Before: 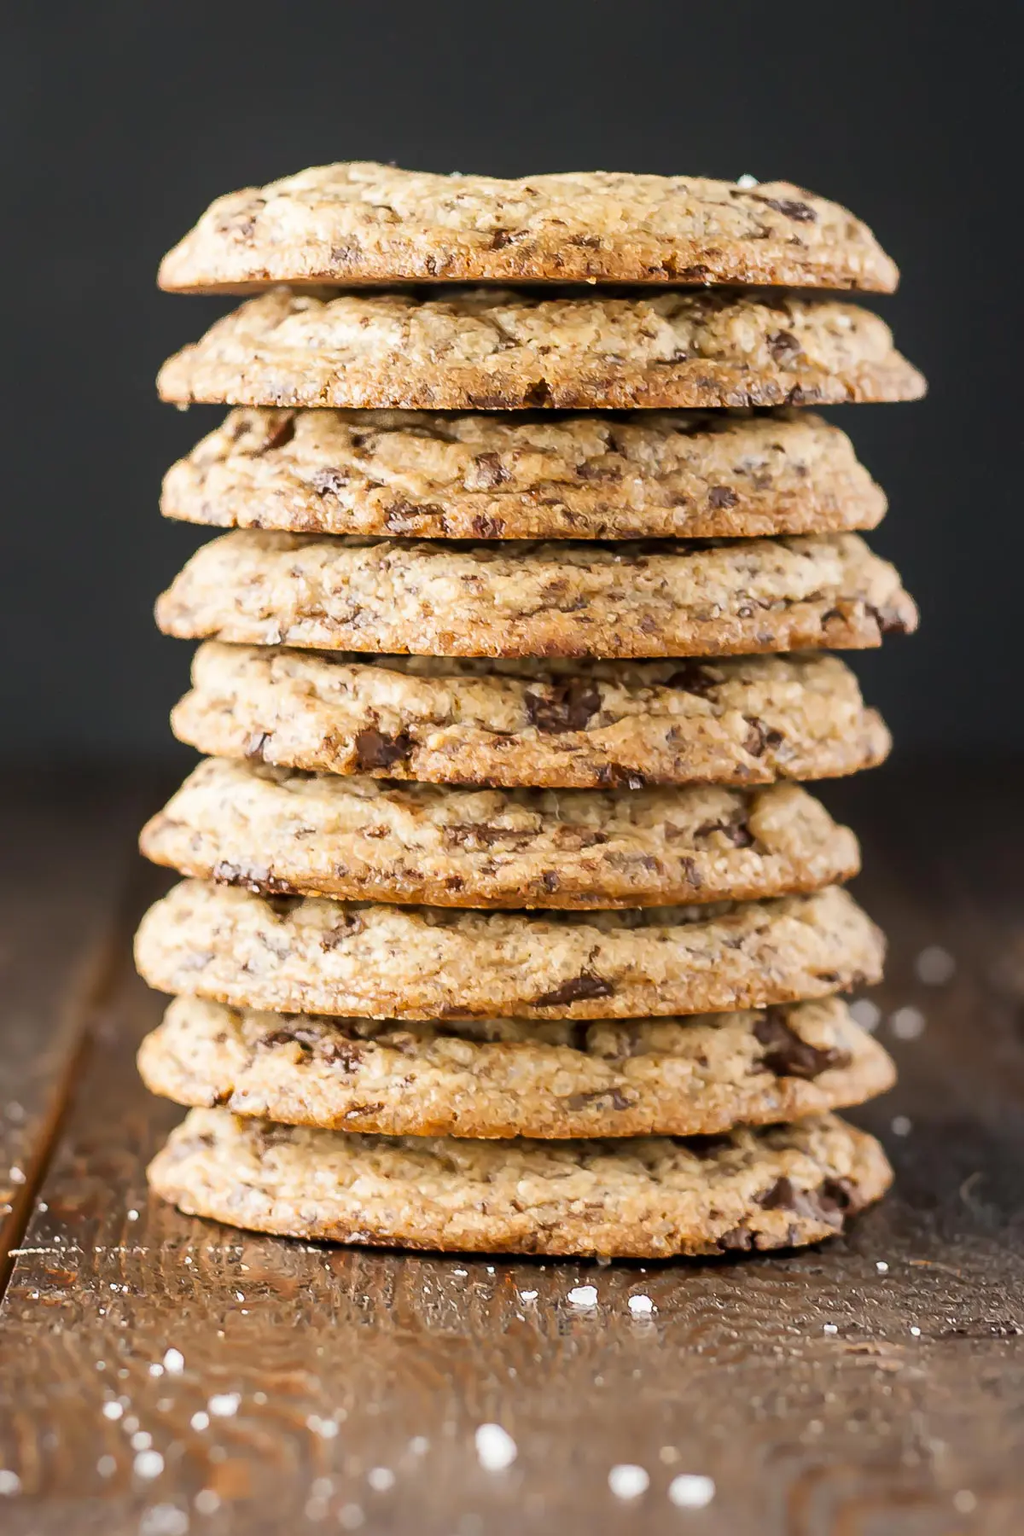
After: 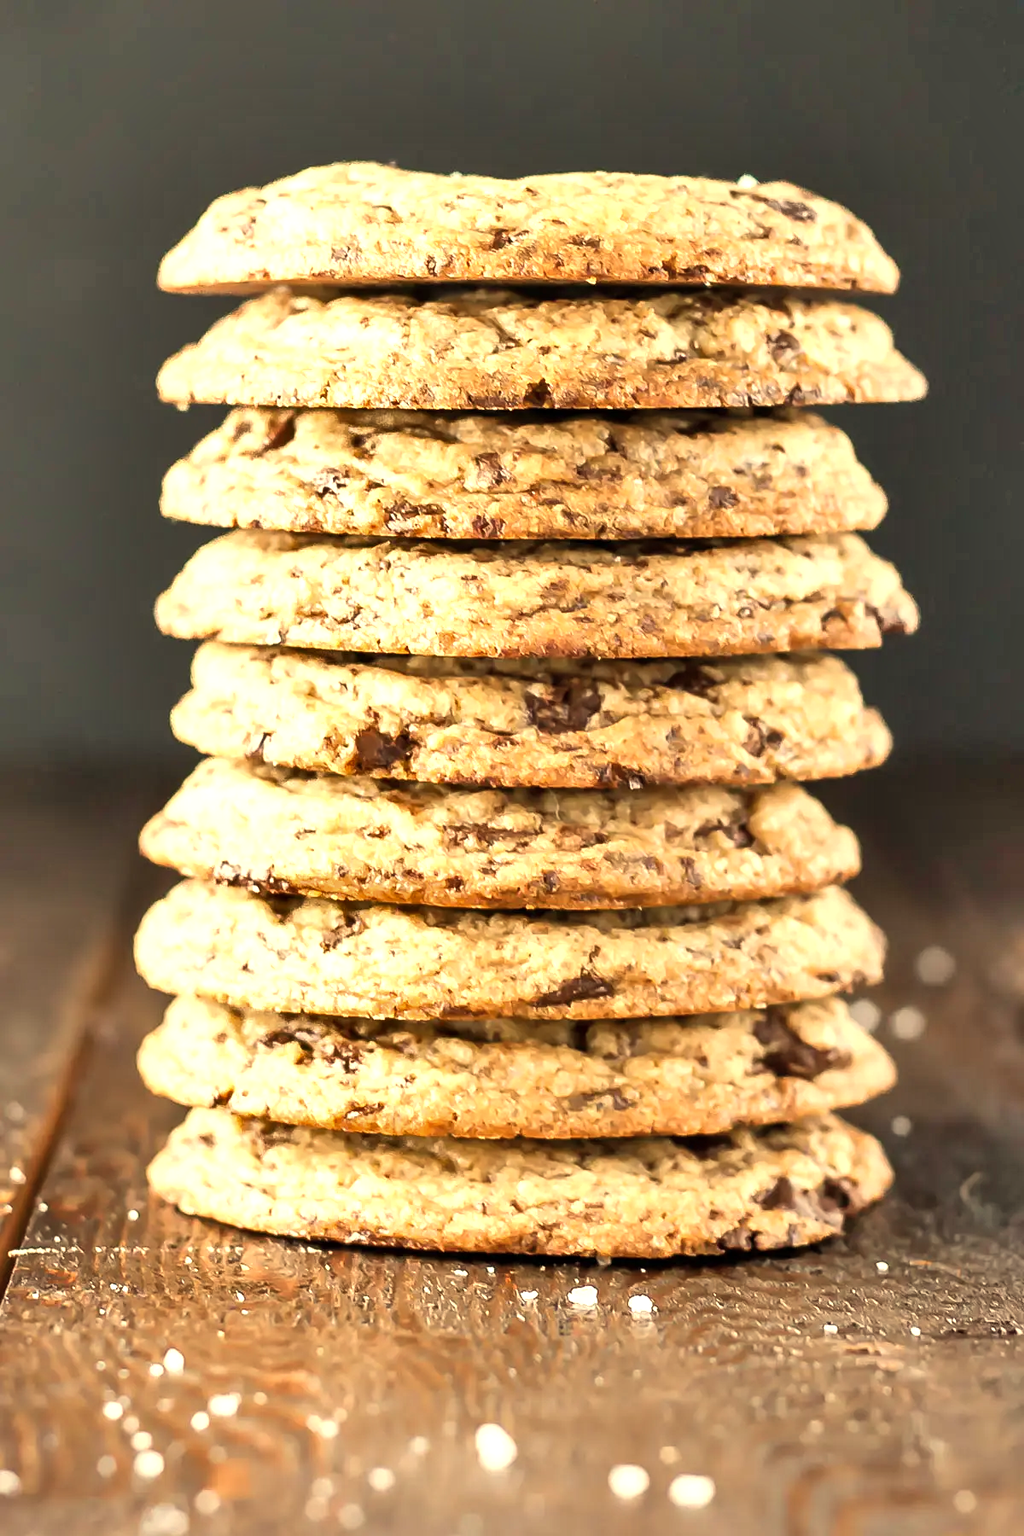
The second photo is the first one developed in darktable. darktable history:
shadows and highlights: white point adjustment 10, highlights -64.21, highlights color adjustment 49.47%, soften with gaussian
exposure: exposure 0.137 EV
highlight reconstruction: method clip highlights, clipping threshold 0
white balance: red 1.073, green 1.011, blue 0.842
